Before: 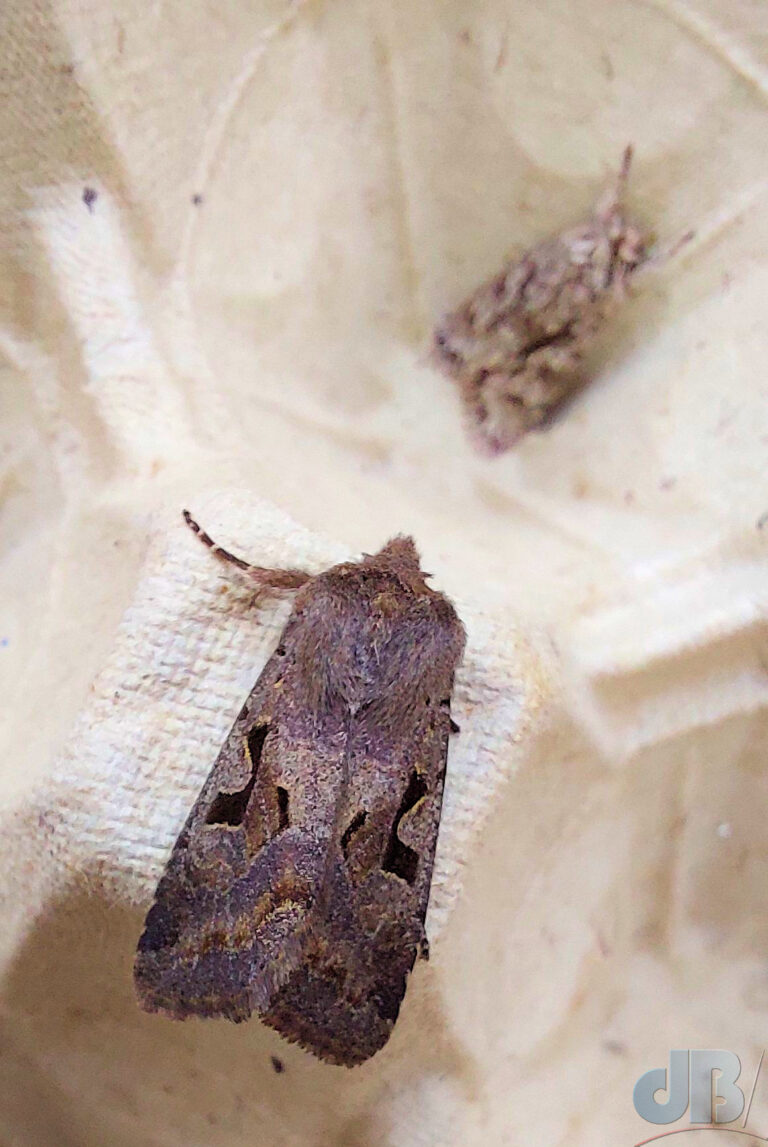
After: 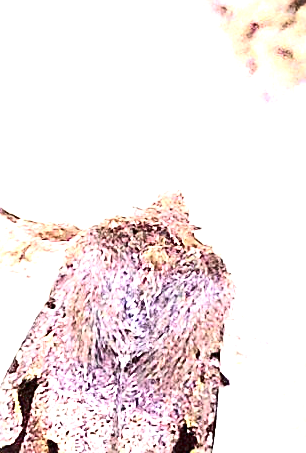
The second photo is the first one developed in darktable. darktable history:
crop: left 30.012%, top 30.257%, right 30.127%, bottom 30.224%
color zones: curves: ch0 [(0, 0.558) (0.143, 0.548) (0.286, 0.447) (0.429, 0.259) (0.571, 0.5) (0.714, 0.5) (0.857, 0.593) (1, 0.558)]; ch1 [(0, 0.543) (0.01, 0.544) (0.12, 0.492) (0.248, 0.458) (0.5, 0.534) (0.748, 0.5) (0.99, 0.469) (1, 0.543)]; ch2 [(0, 0.507) (0.143, 0.522) (0.286, 0.505) (0.429, 0.5) (0.571, 0.5) (0.714, 0.5) (0.857, 0.5) (1, 0.507)]
exposure: exposure 2.049 EV, compensate highlight preservation false
sharpen: on, module defaults
contrast brightness saturation: contrast 0.272
